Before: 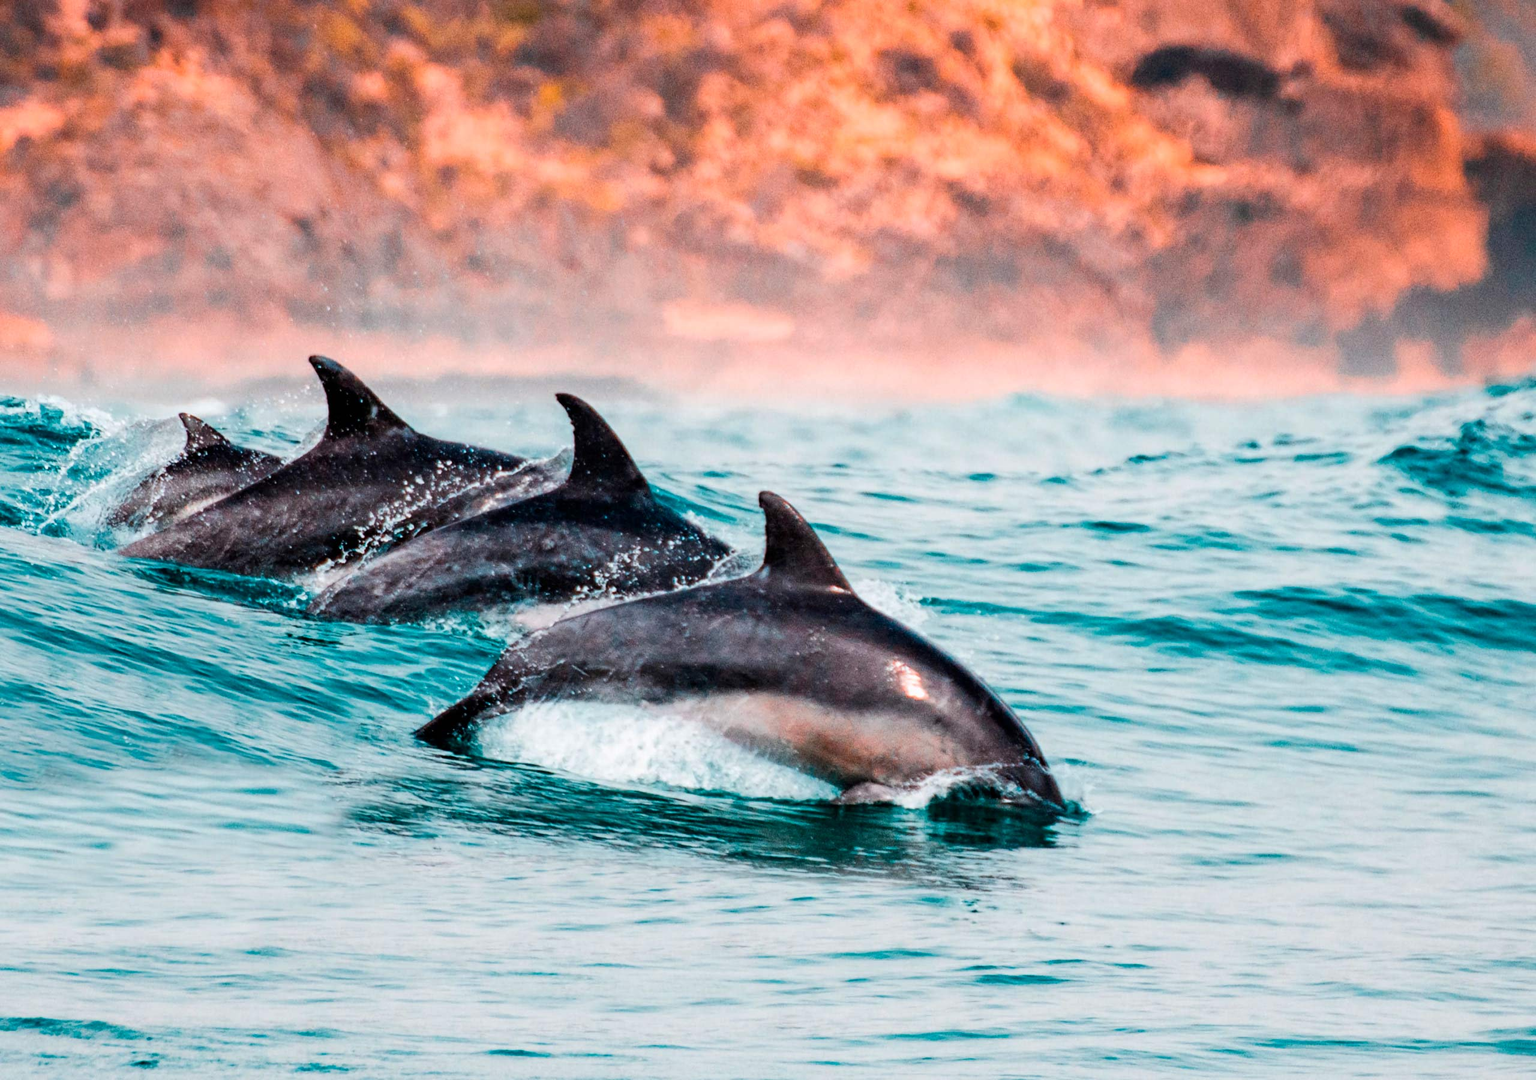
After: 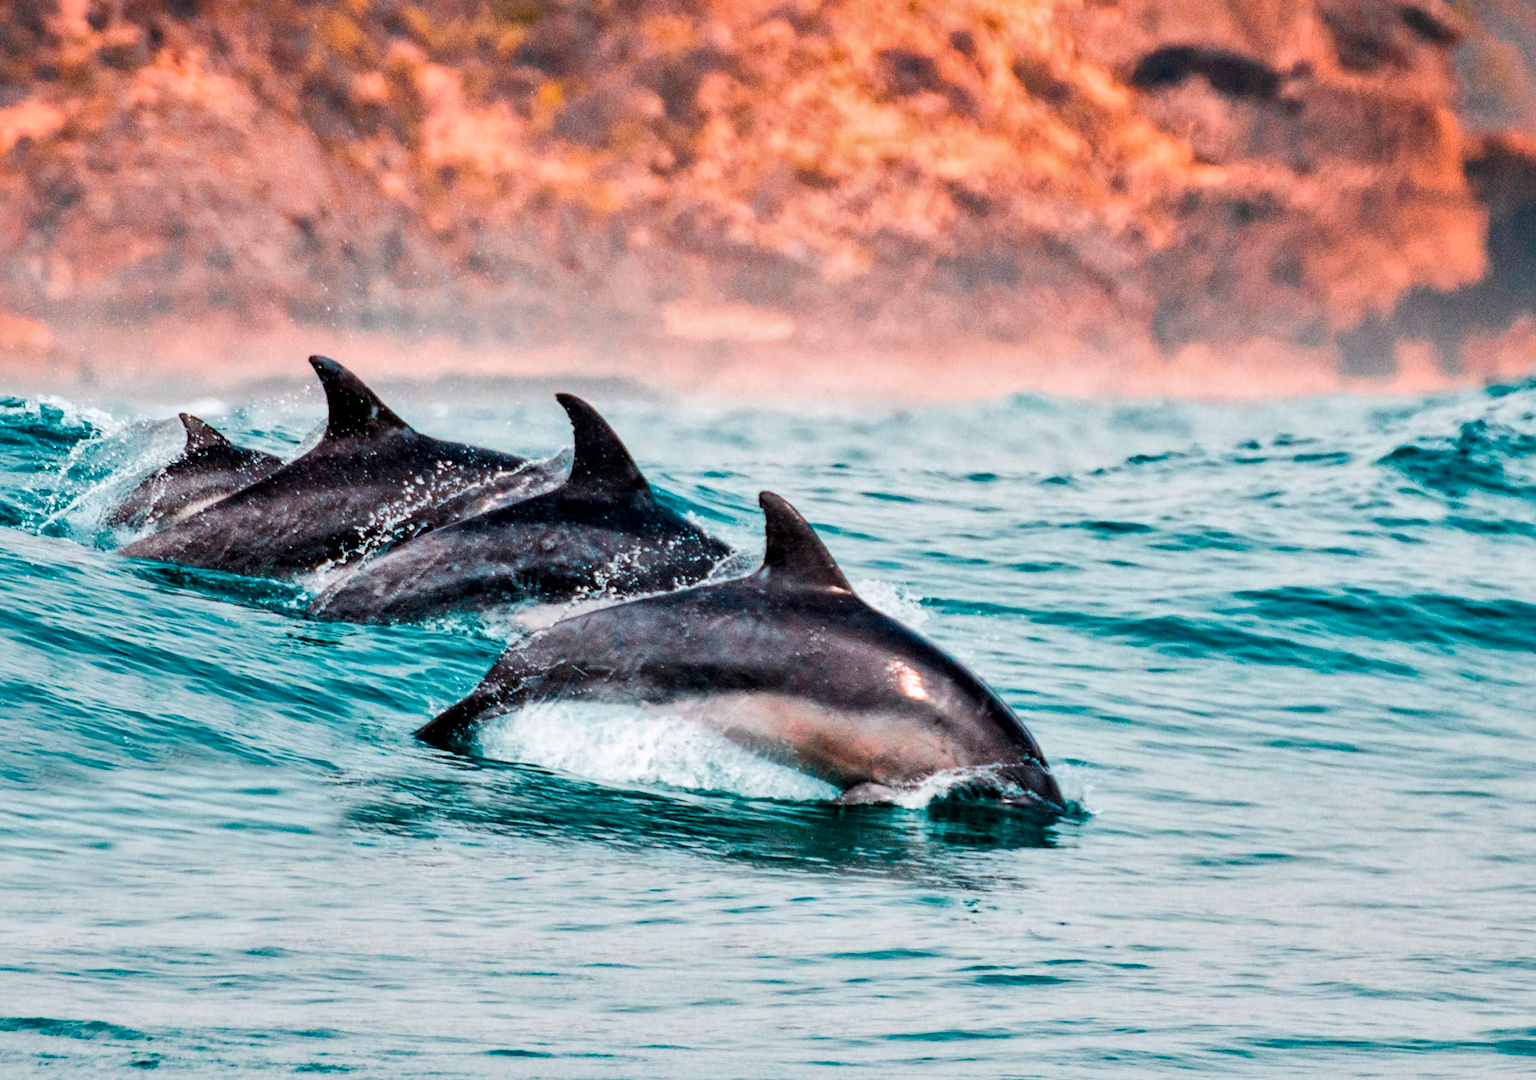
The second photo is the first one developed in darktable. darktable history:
shadows and highlights: shadows 47.83, highlights -42.02, soften with gaussian
local contrast: mode bilateral grid, contrast 20, coarseness 50, detail 119%, midtone range 0.2
